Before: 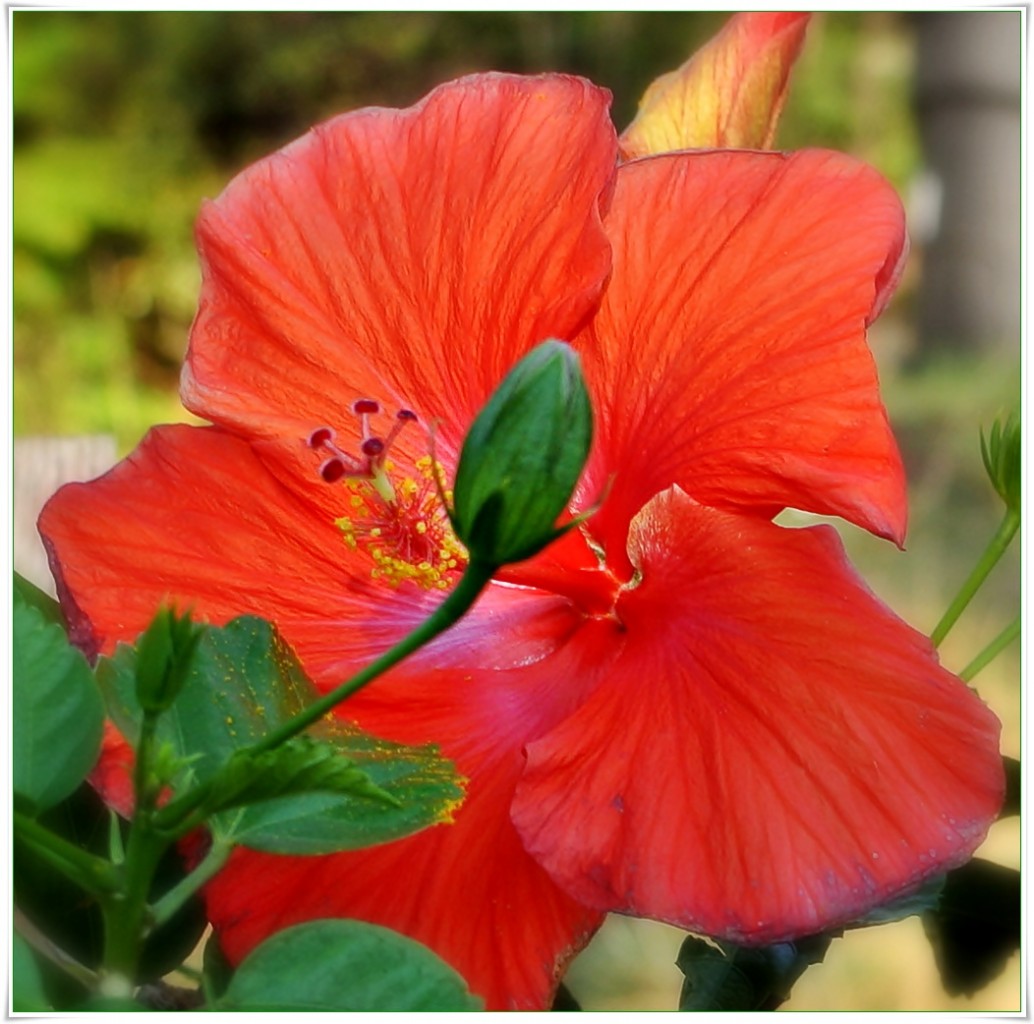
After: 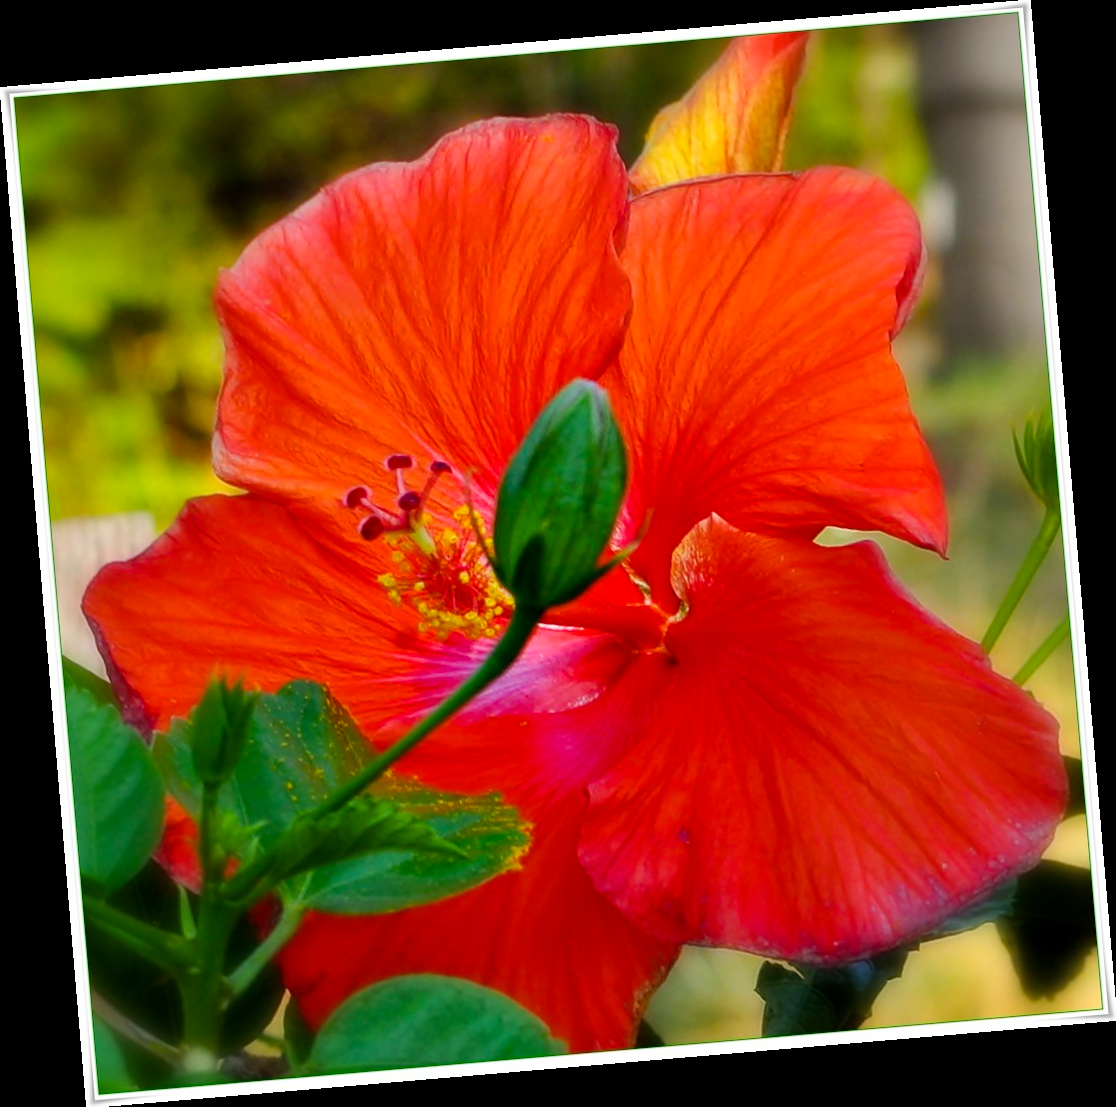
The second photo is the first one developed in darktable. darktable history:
rotate and perspective: rotation -4.86°, automatic cropping off
color balance rgb: linear chroma grading › global chroma 8.33%, perceptual saturation grading › global saturation 18.52%, global vibrance 7.87%
